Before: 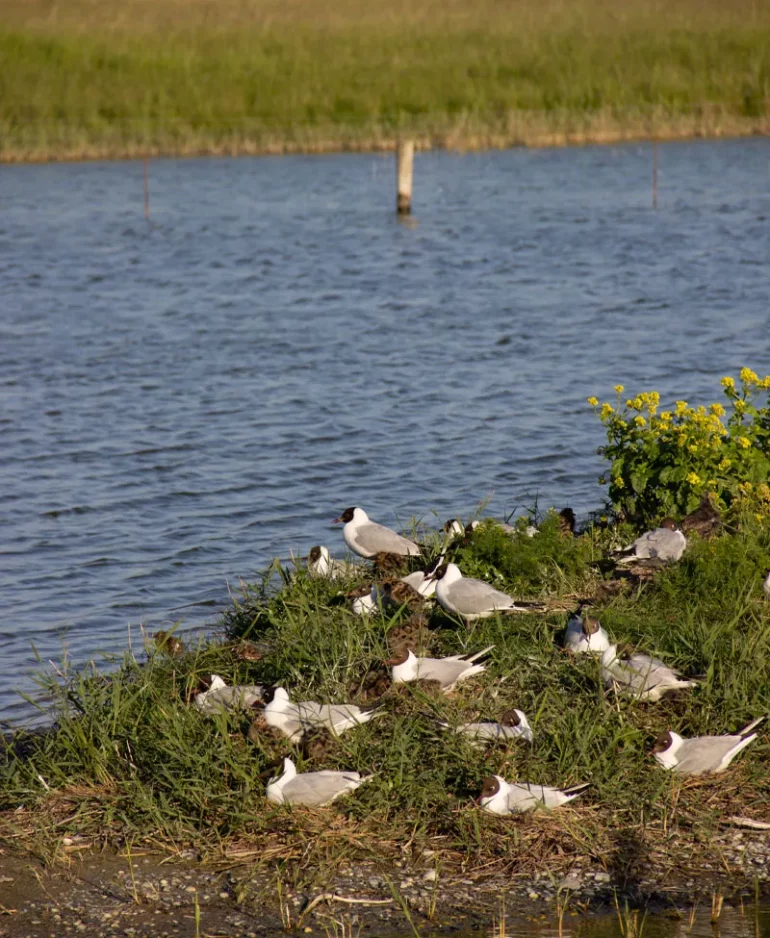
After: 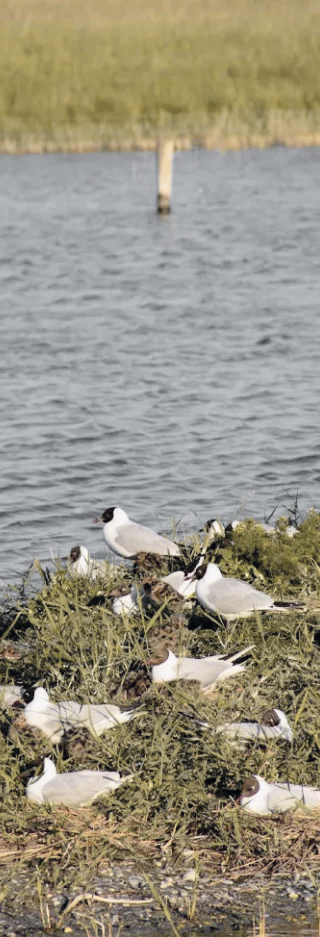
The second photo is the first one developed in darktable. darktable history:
contrast brightness saturation: brightness 0.18, saturation -0.5
tone curve: curves: ch0 [(0, 0) (0.071, 0.047) (0.266, 0.26) (0.491, 0.552) (0.753, 0.818) (1, 0.983)]; ch1 [(0, 0) (0.346, 0.307) (0.408, 0.369) (0.463, 0.443) (0.482, 0.493) (0.502, 0.5) (0.517, 0.518) (0.55, 0.573) (0.597, 0.641) (0.651, 0.709) (1, 1)]; ch2 [(0, 0) (0.346, 0.34) (0.434, 0.46) (0.485, 0.494) (0.5, 0.494) (0.517, 0.506) (0.535, 0.545) (0.583, 0.634) (0.625, 0.686) (1, 1)], color space Lab, independent channels, preserve colors none
crop: left 31.229%, right 27.105%
